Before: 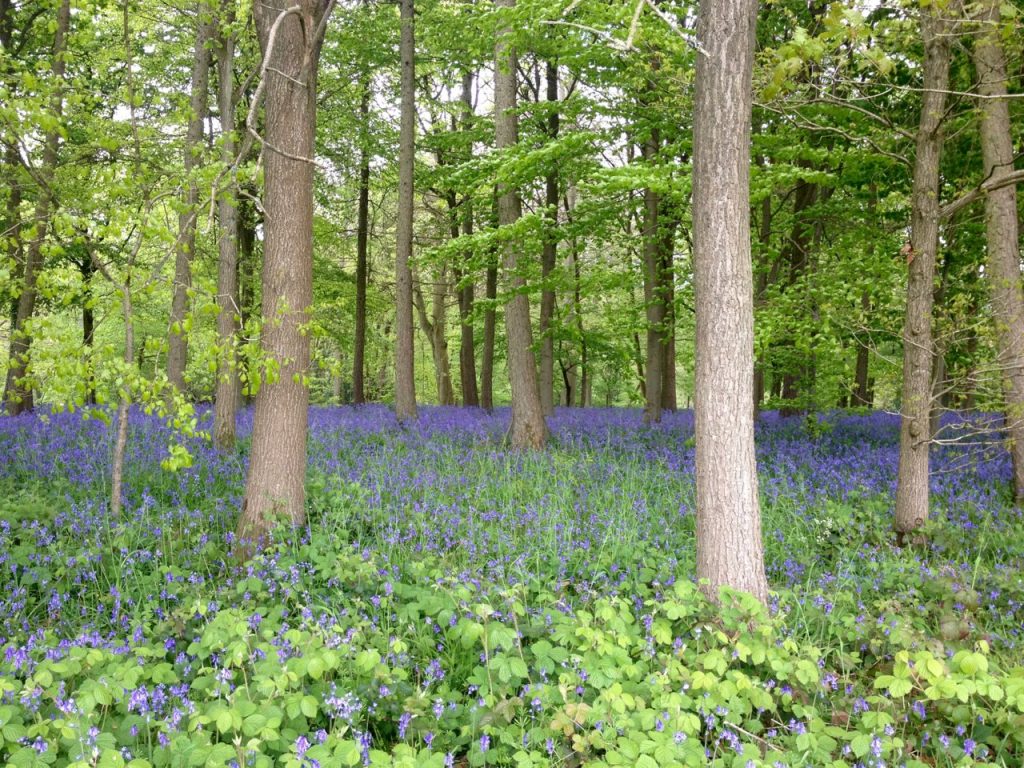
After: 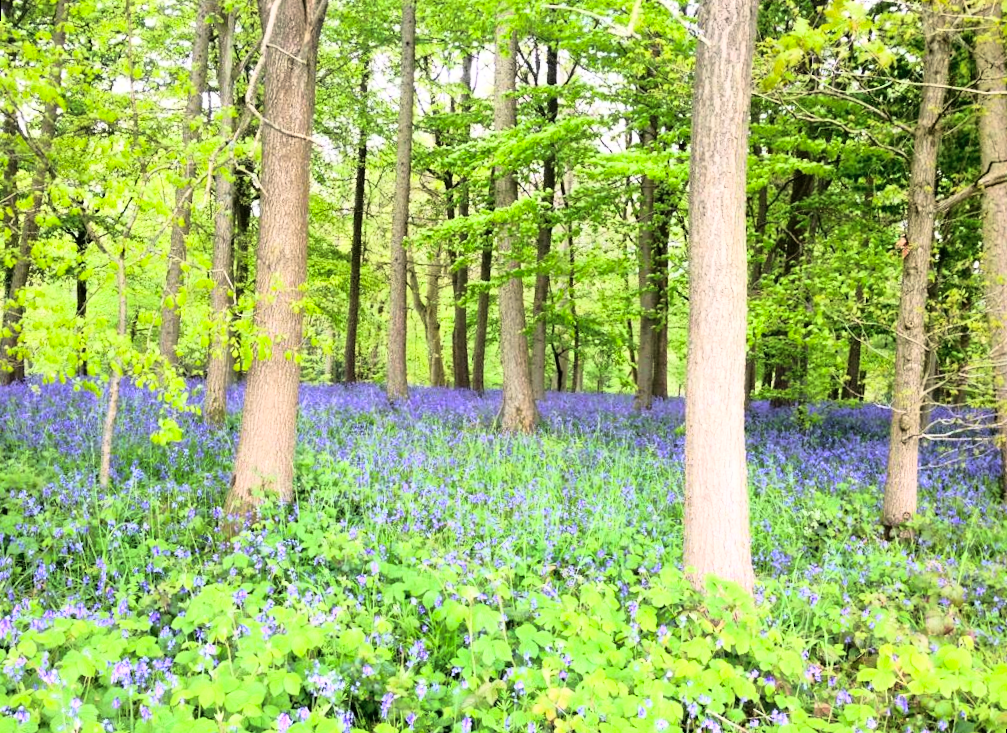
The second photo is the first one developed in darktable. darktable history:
rgb curve: curves: ch0 [(0, 0) (0.21, 0.15) (0.24, 0.21) (0.5, 0.75) (0.75, 0.96) (0.89, 0.99) (1, 1)]; ch1 [(0, 0.02) (0.21, 0.13) (0.25, 0.2) (0.5, 0.67) (0.75, 0.9) (0.89, 0.97) (1, 1)]; ch2 [(0, 0.02) (0.21, 0.13) (0.25, 0.2) (0.5, 0.67) (0.75, 0.9) (0.89, 0.97) (1, 1)], compensate middle gray true
rotate and perspective: rotation 1.57°, crop left 0.018, crop right 0.982, crop top 0.039, crop bottom 0.961
shadows and highlights: on, module defaults
